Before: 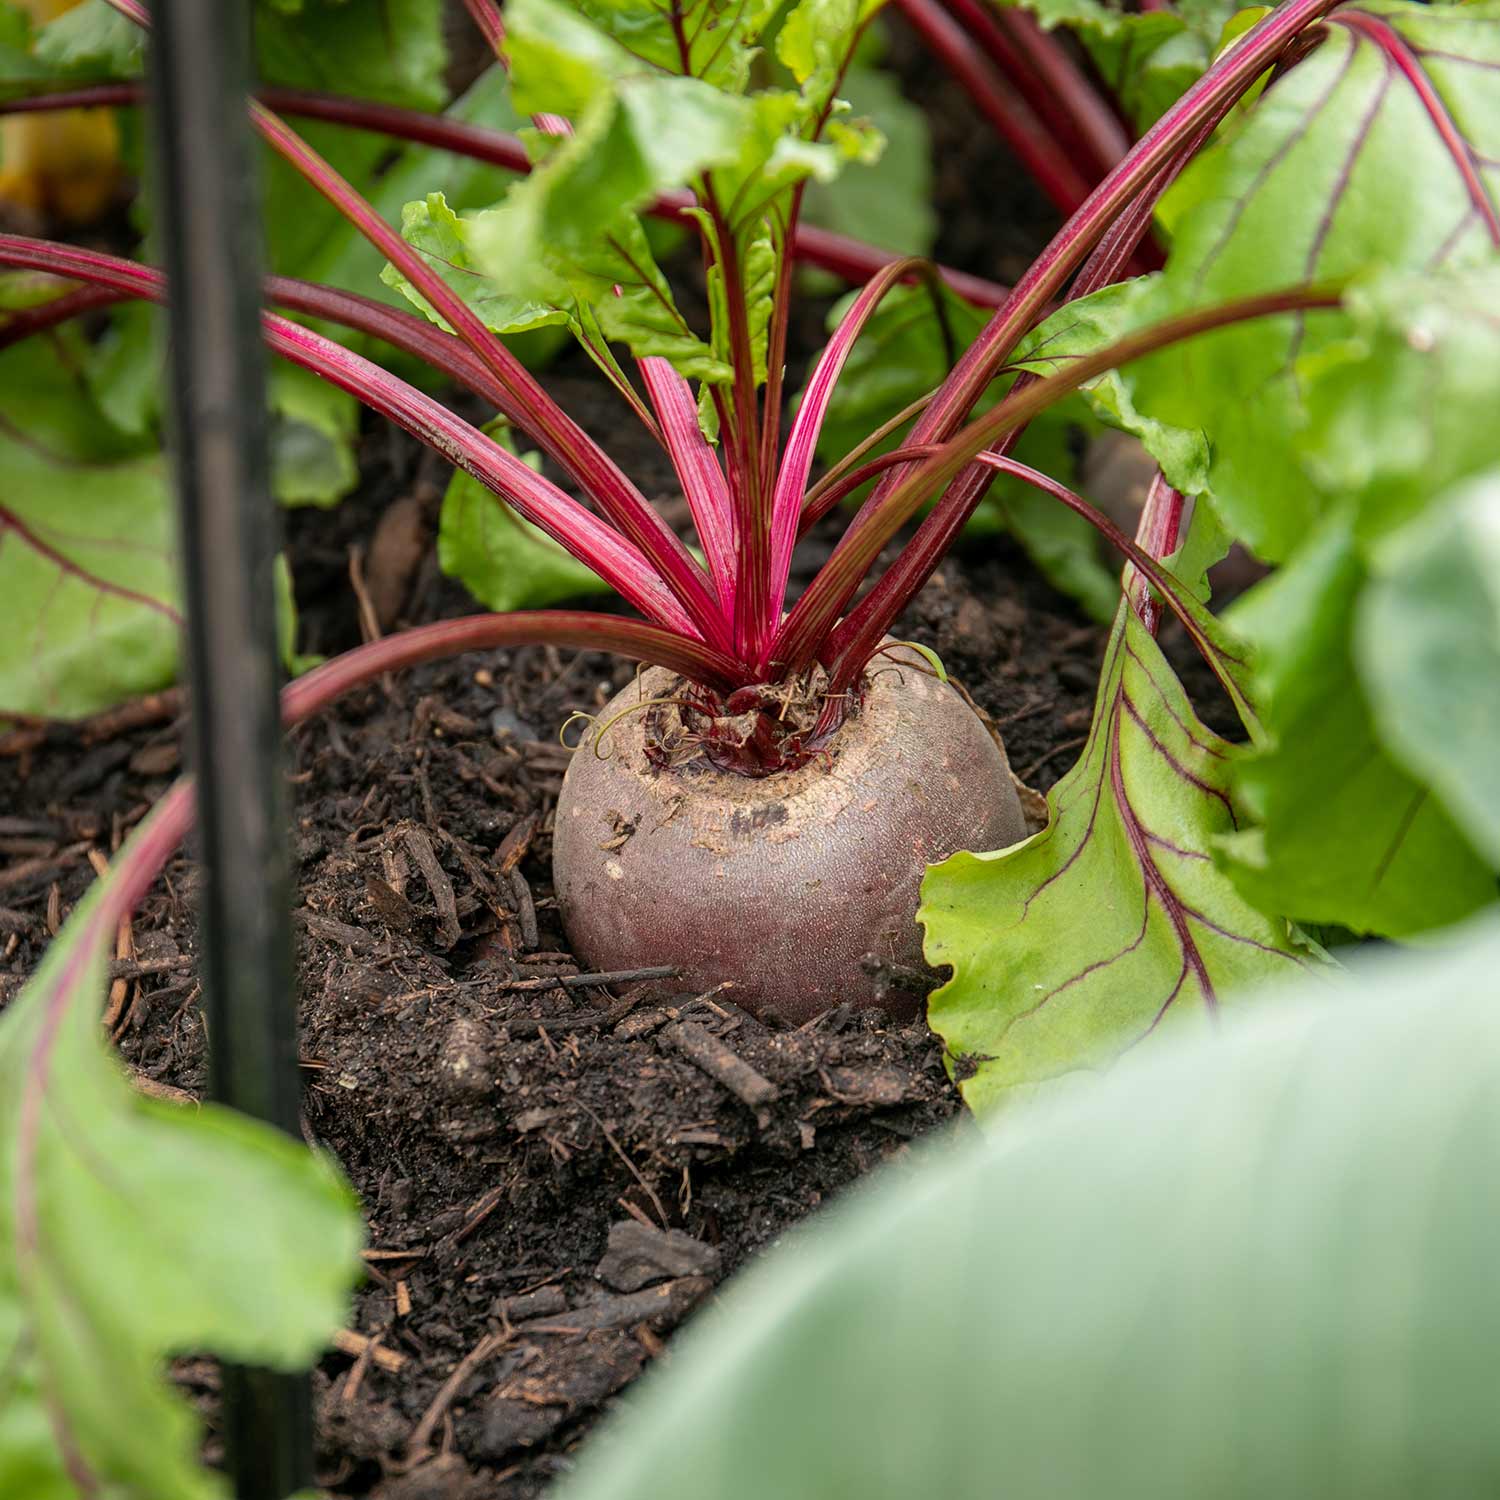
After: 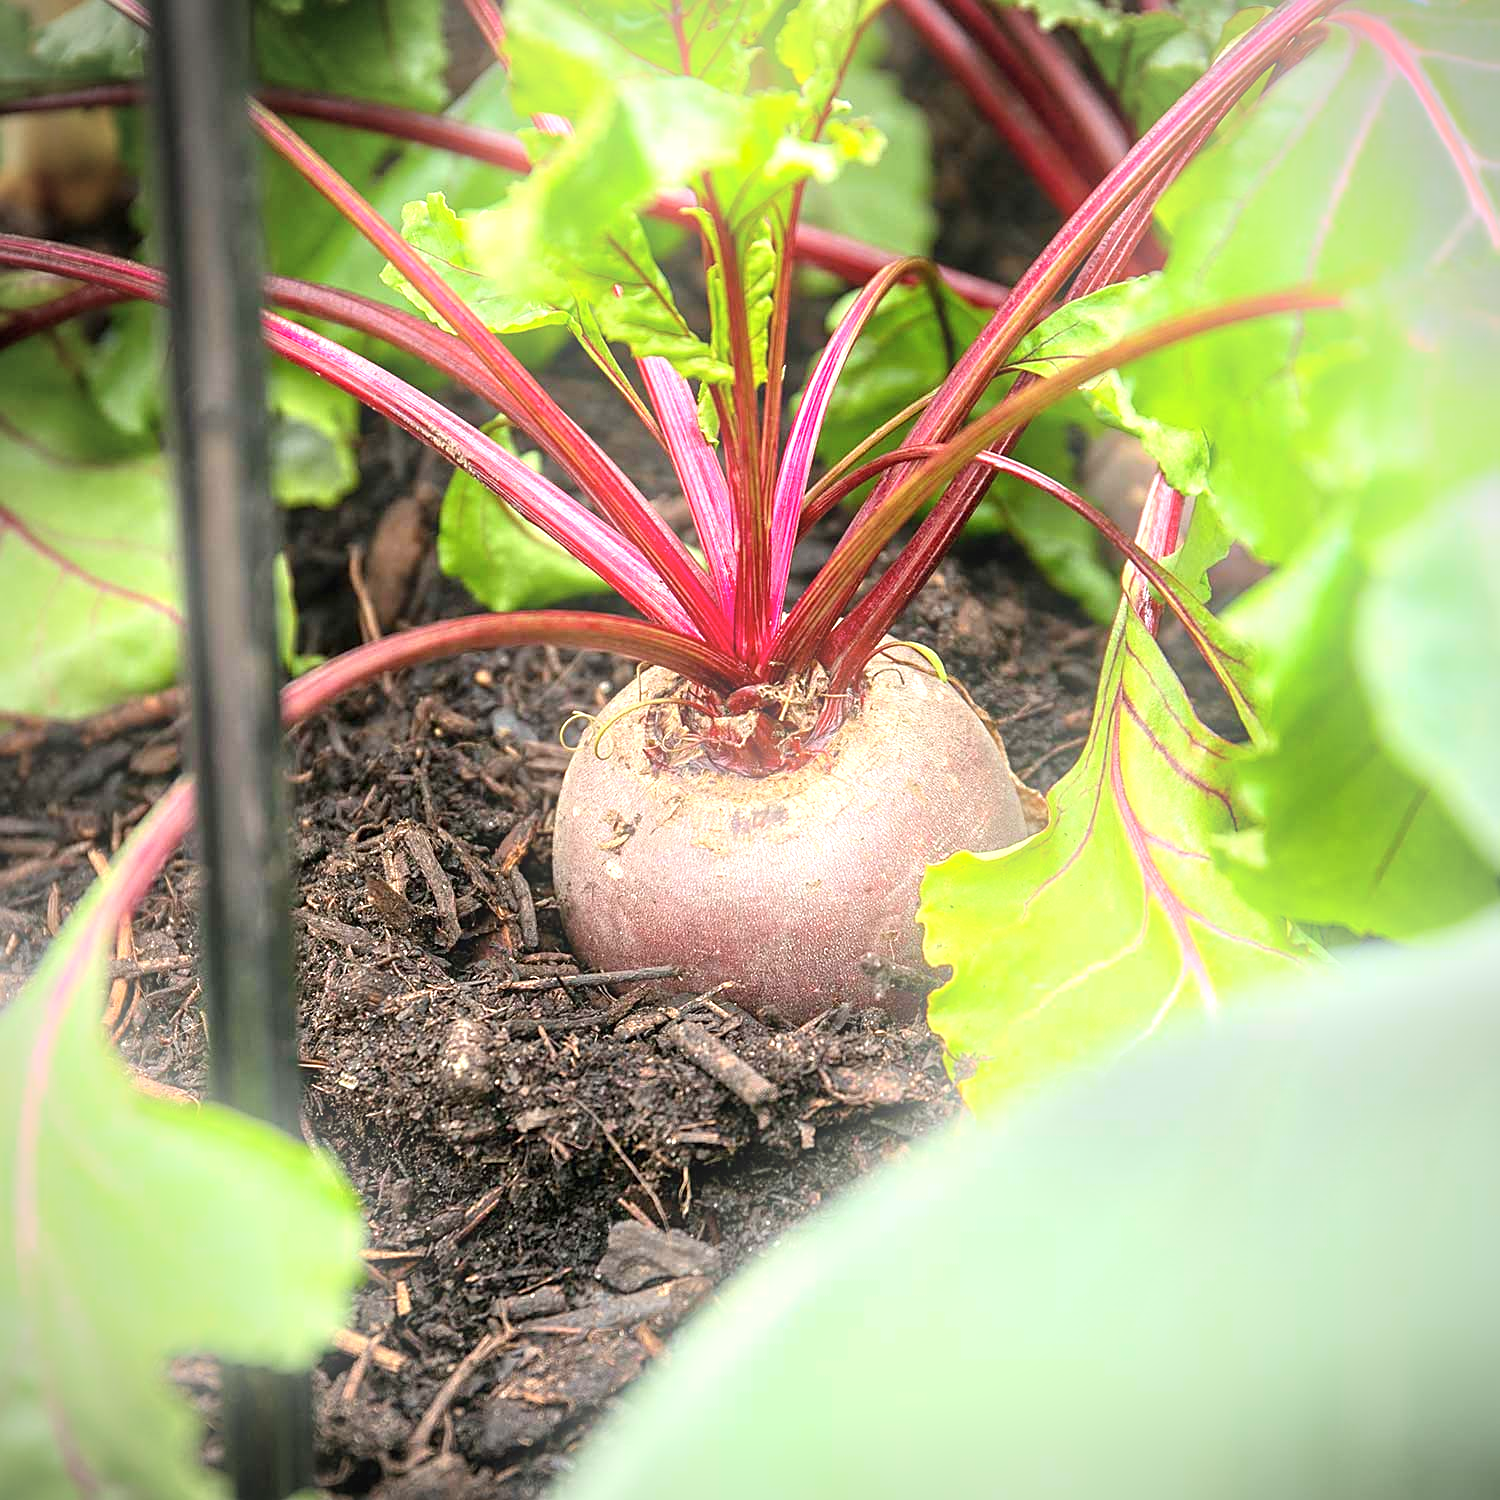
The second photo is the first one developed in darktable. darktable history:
vignetting: fall-off radius 60.92%
exposure: black level correction 0, exposure 1.2 EV, compensate exposure bias true, compensate highlight preservation false
bloom: size 16%, threshold 98%, strength 20%
rotate and perspective: automatic cropping original format, crop left 0, crop top 0
sharpen: on, module defaults
